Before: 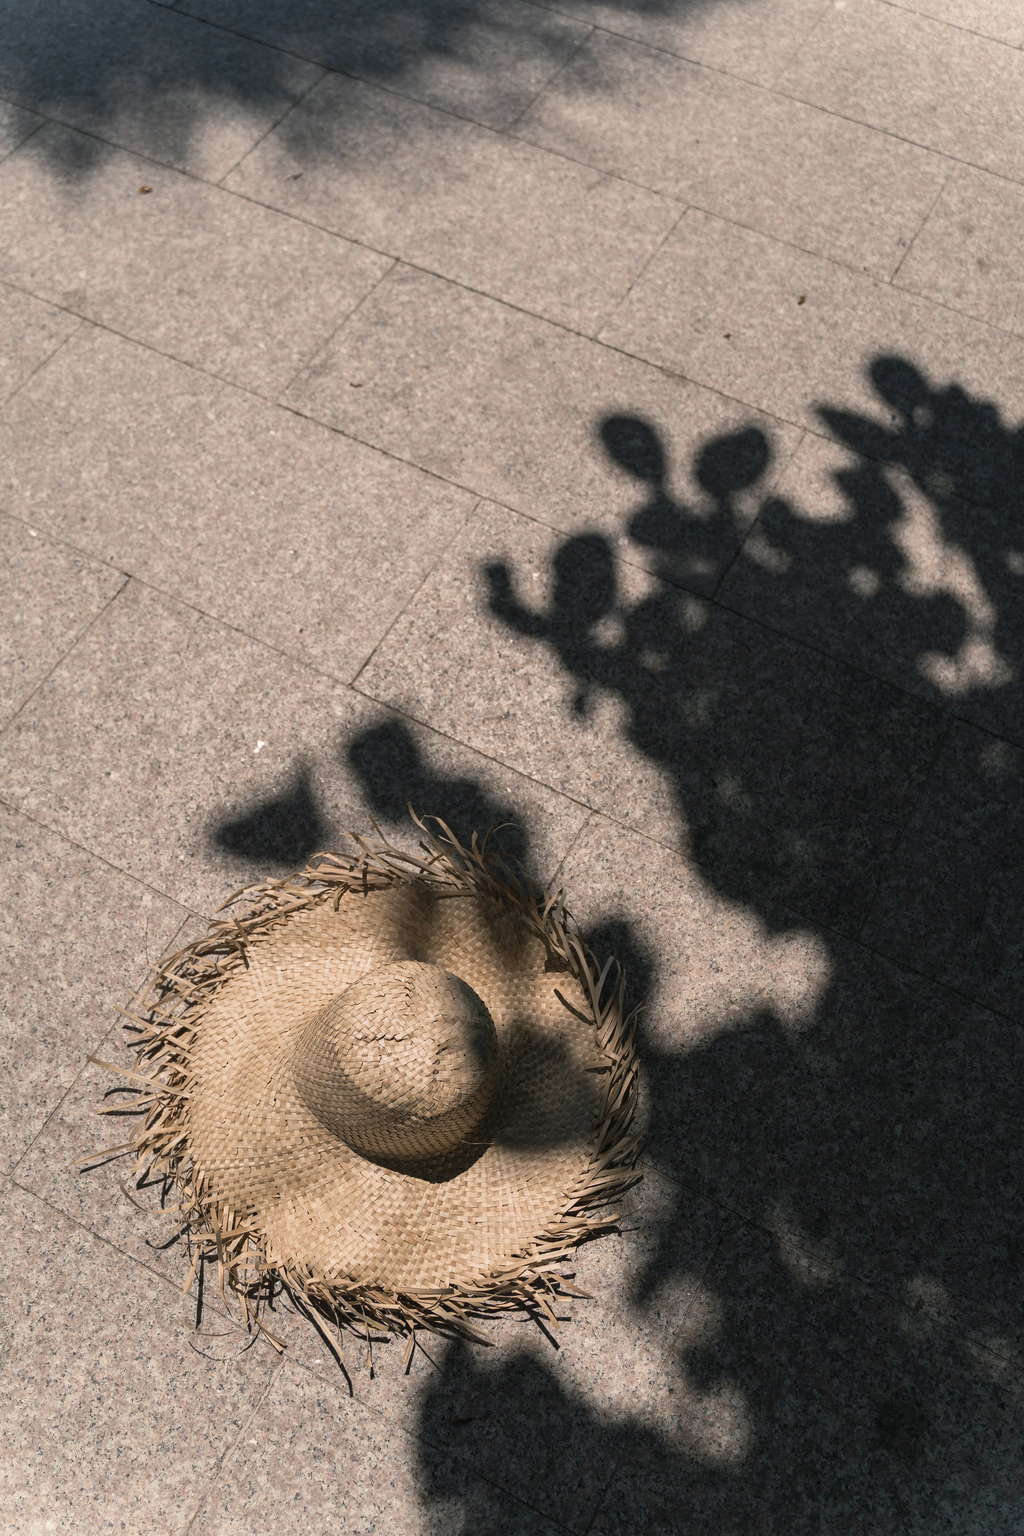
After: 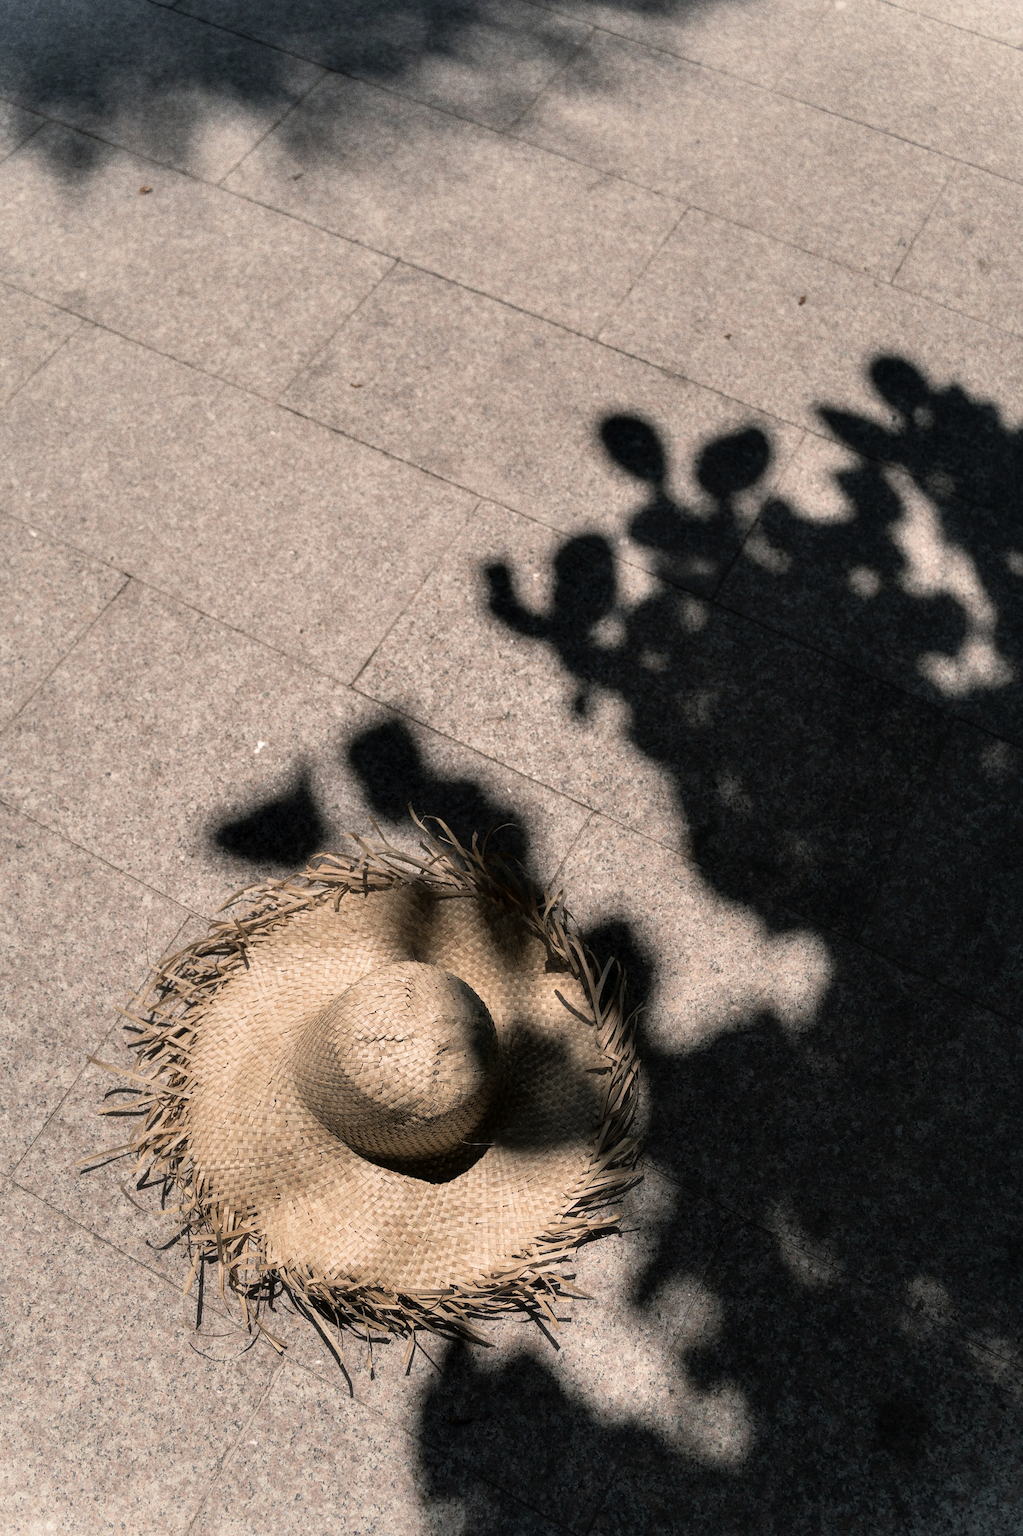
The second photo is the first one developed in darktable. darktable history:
haze removal: strength -0.05
grain: coarseness 8.68 ISO, strength 31.94%
contrast equalizer: y [[0.579, 0.58, 0.505, 0.5, 0.5, 0.5], [0.5 ×6], [0.5 ×6], [0 ×6], [0 ×6]]
rgb curve: curves: ch0 [(0, 0) (0.136, 0.078) (0.262, 0.245) (0.414, 0.42) (1, 1)], compensate middle gray true, preserve colors basic power
